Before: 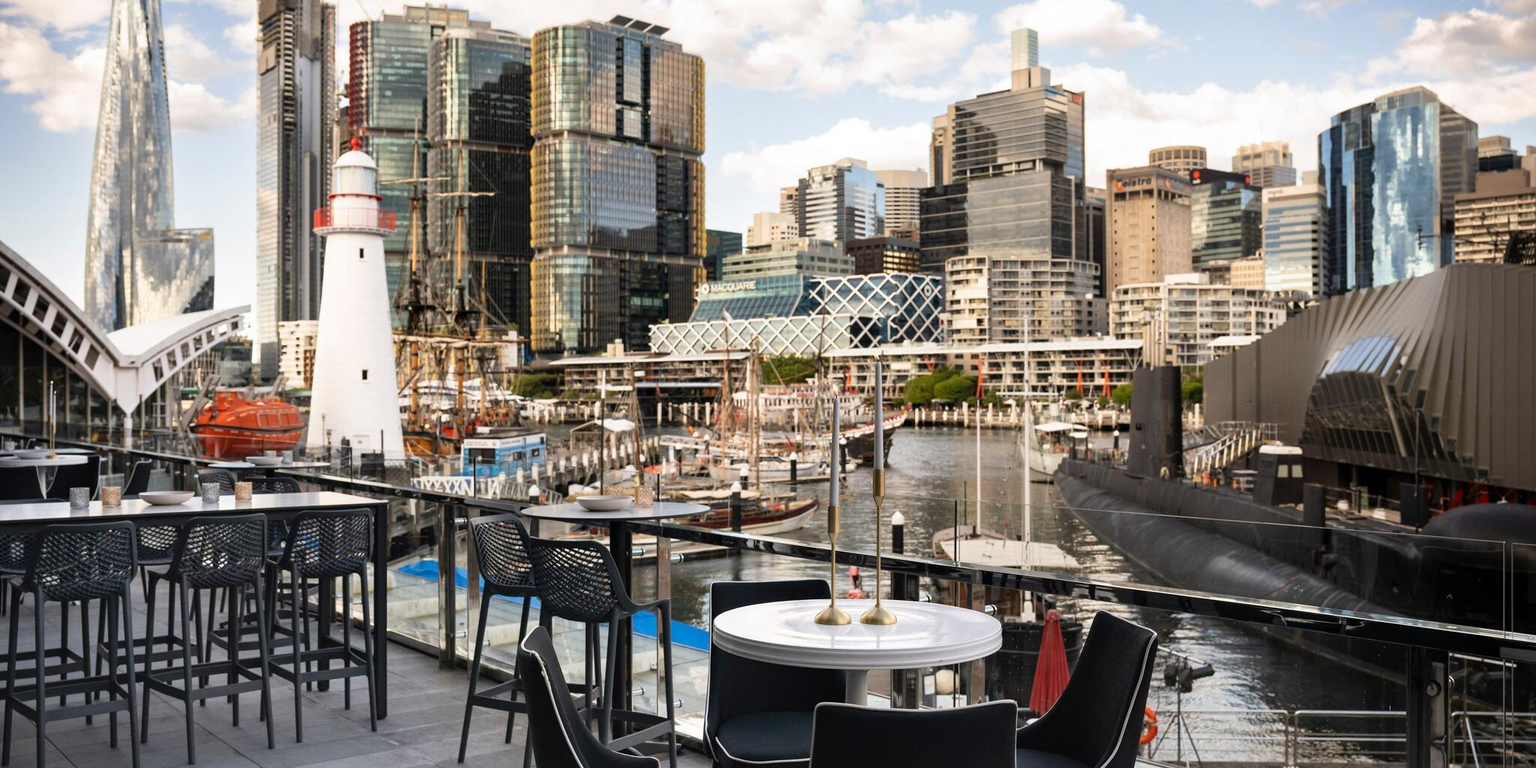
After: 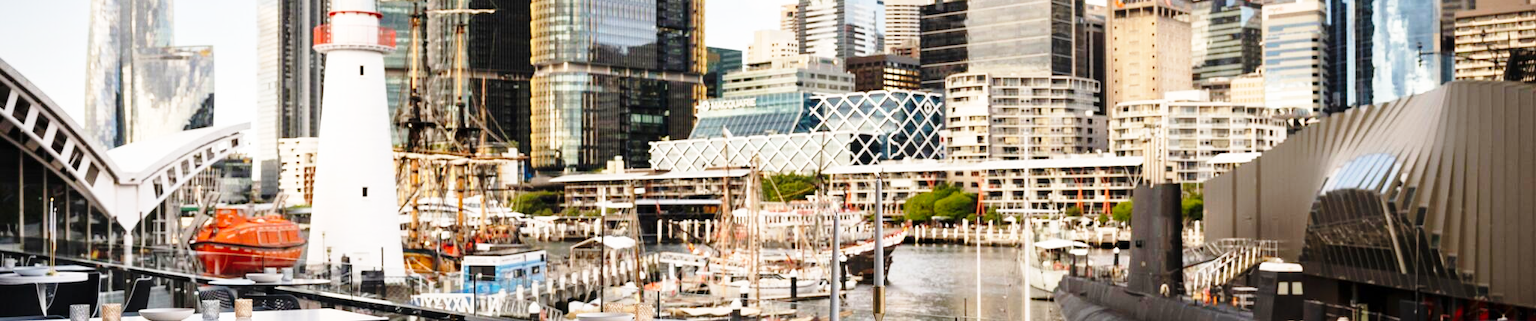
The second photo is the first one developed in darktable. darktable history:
base curve: curves: ch0 [(0, 0) (0.028, 0.03) (0.121, 0.232) (0.46, 0.748) (0.859, 0.968) (1, 1)], preserve colors none
crop and rotate: top 23.84%, bottom 34.294%
